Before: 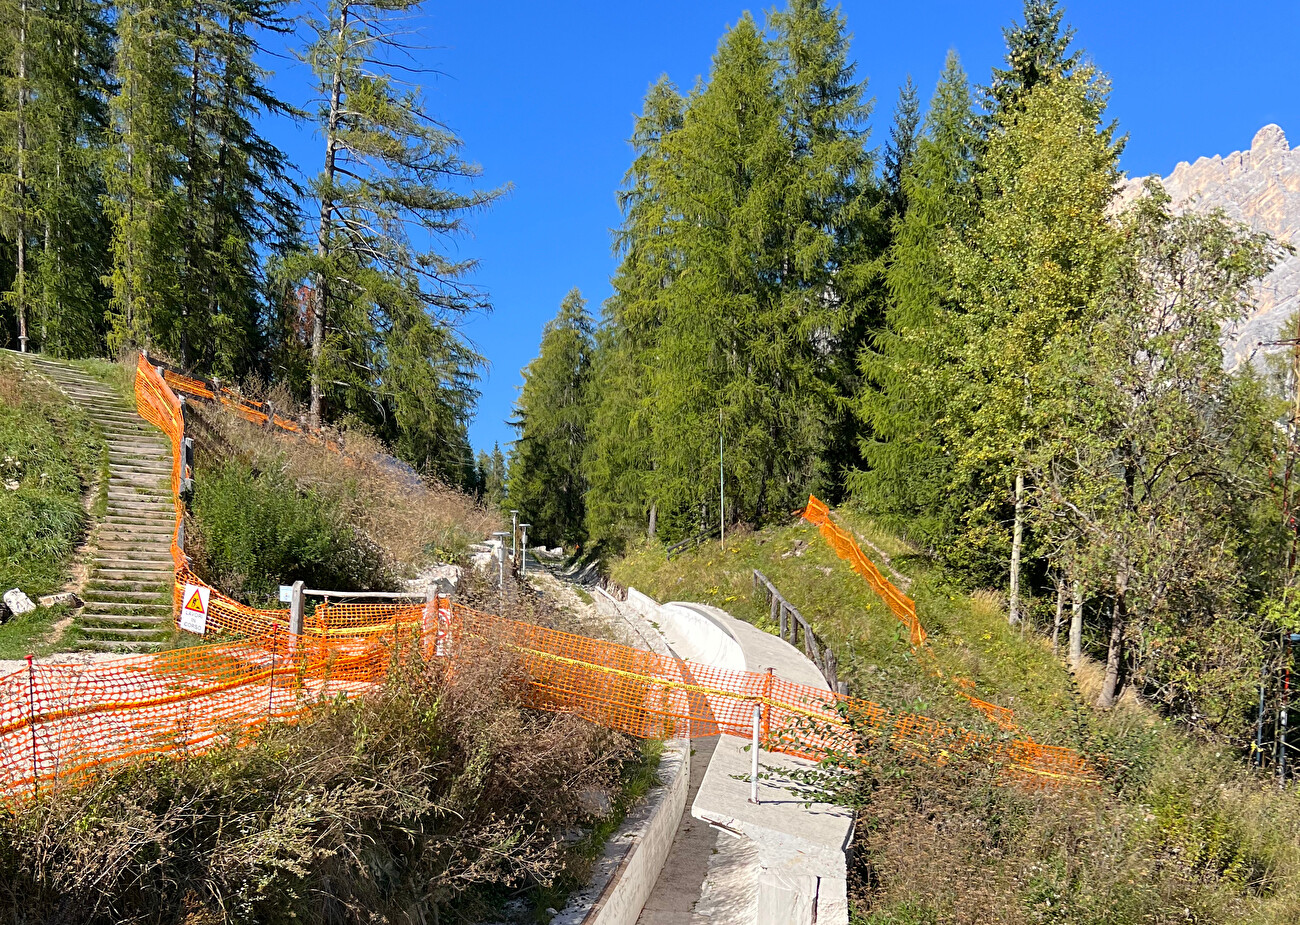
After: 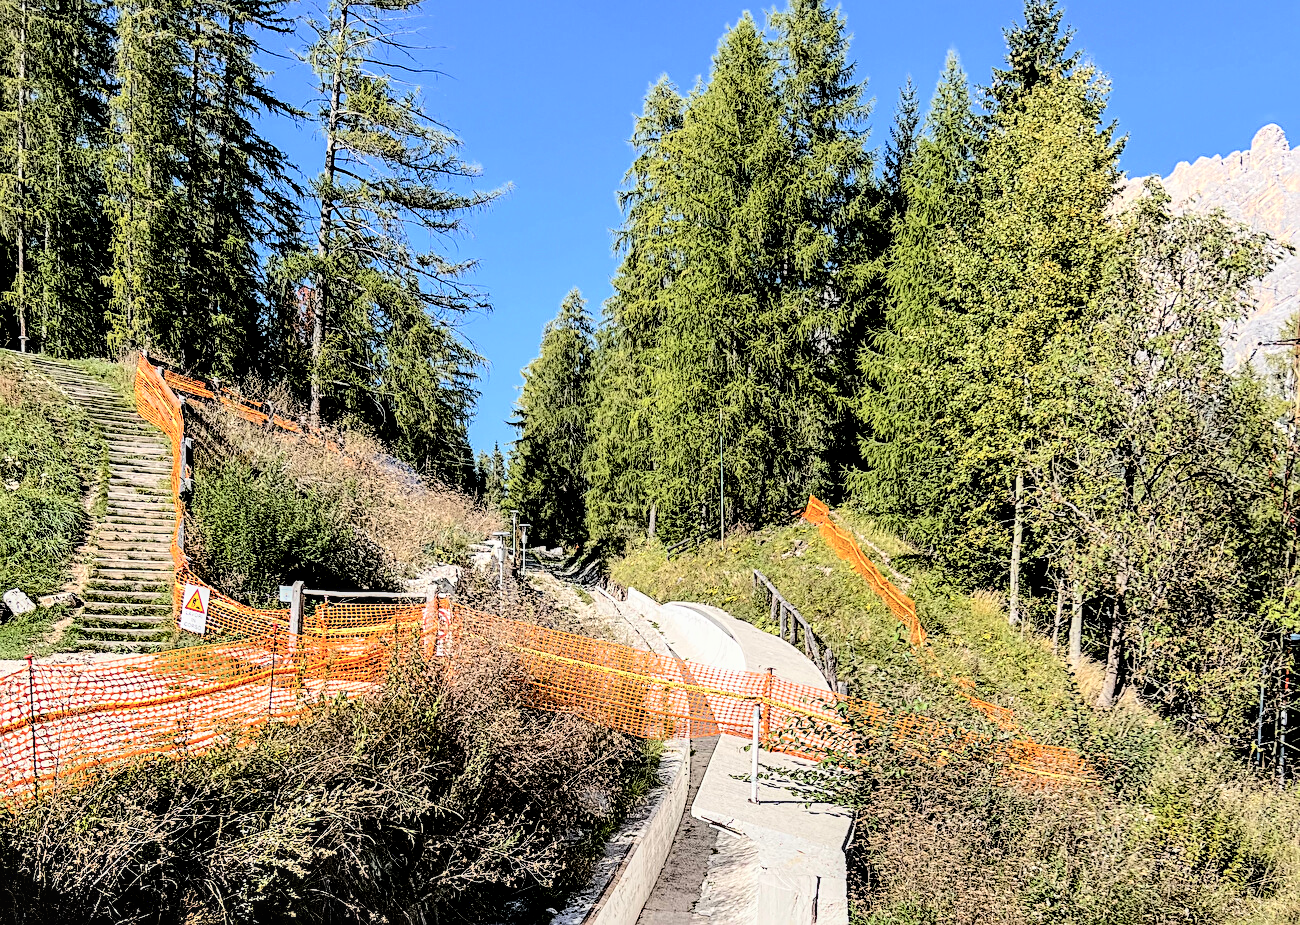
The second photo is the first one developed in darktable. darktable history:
local contrast: highlights 60%, shadows 60%, detail 160%
sharpen: on, module defaults
tone curve: curves: ch0 [(0, 0.026) (0.146, 0.158) (0.272, 0.34) (0.453, 0.627) (0.687, 0.829) (1, 1)], color space Lab, independent channels, preserve colors none
filmic rgb: black relative exposure -4.39 EV, white relative exposure 5.01 EV, hardness 2.18, latitude 40.11%, contrast 1.145, highlights saturation mix 10.86%, shadows ↔ highlights balance 0.946%, color science v6 (2022), iterations of high-quality reconstruction 0
